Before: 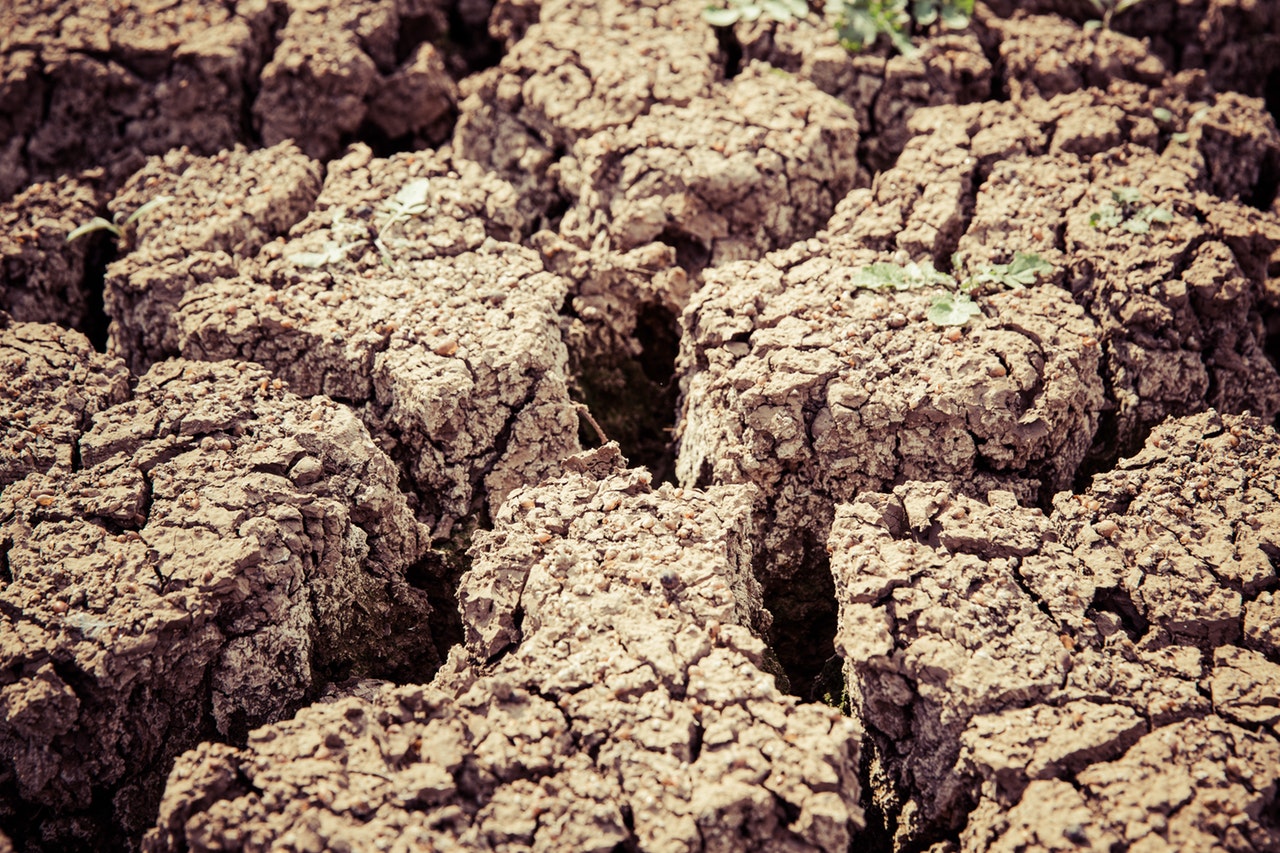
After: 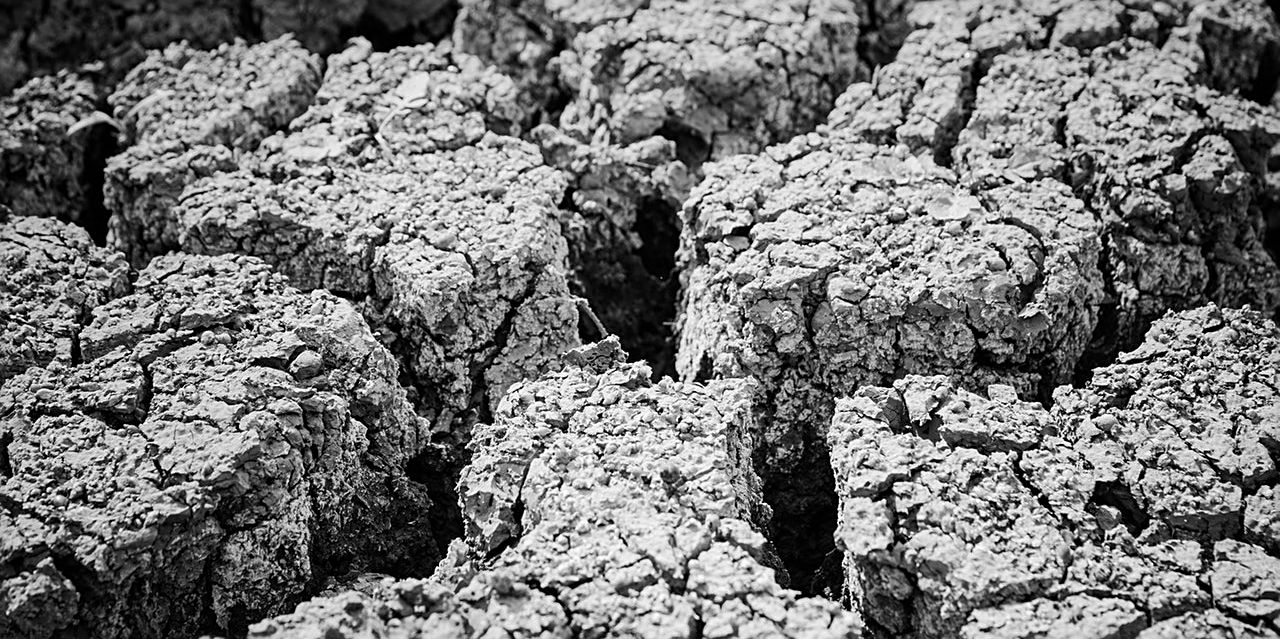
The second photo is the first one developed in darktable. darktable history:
sharpen: on, module defaults
crop and rotate: top 12.5%, bottom 12.5%
monochrome: on, module defaults
graduated density: density 0.38 EV, hardness 21%, rotation -6.11°, saturation 32%
